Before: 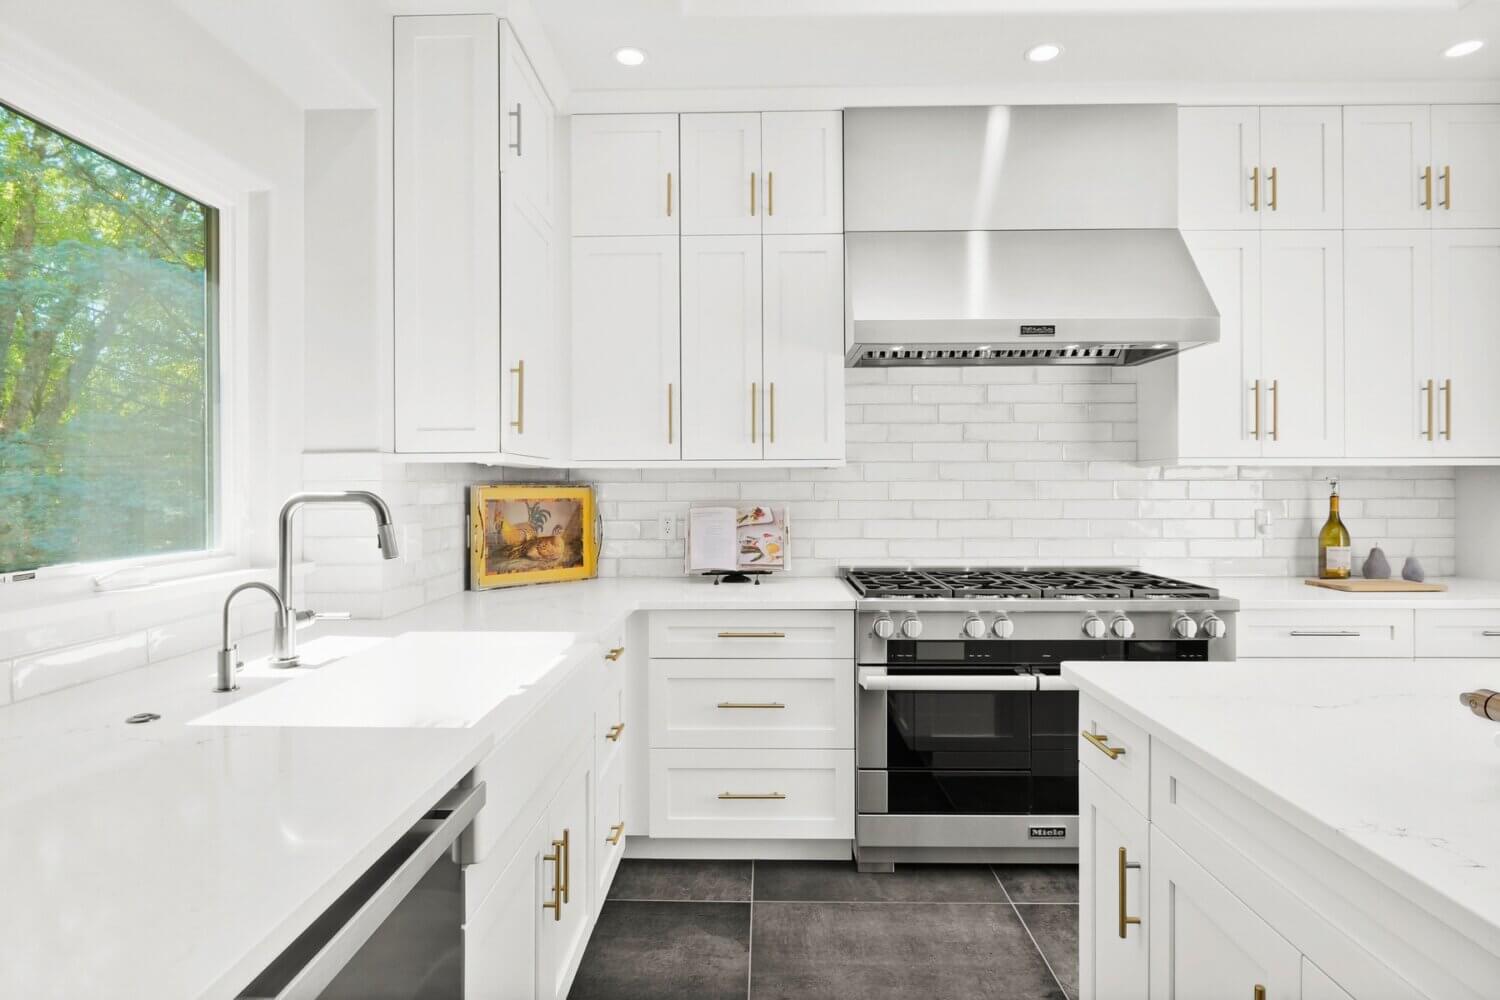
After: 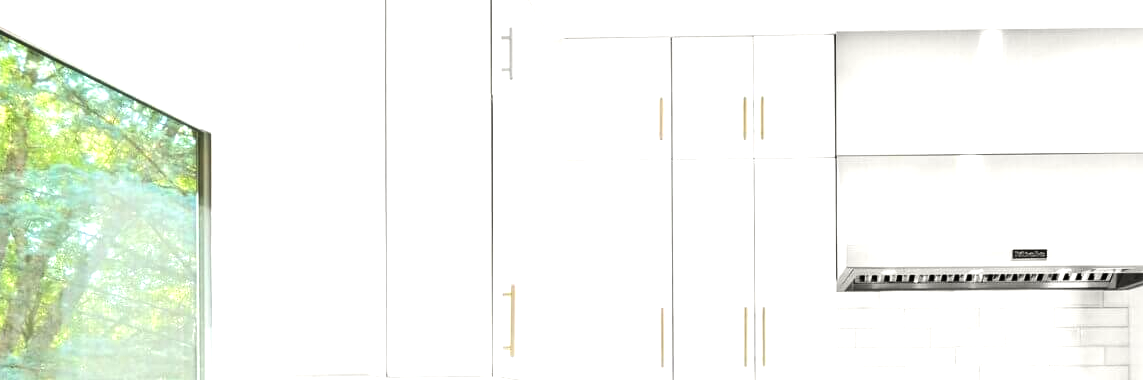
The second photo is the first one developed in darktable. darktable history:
tone equalizer: -8 EV -1.08 EV, -7 EV -1.01 EV, -6 EV -0.867 EV, -5 EV -0.578 EV, -3 EV 0.578 EV, -2 EV 0.867 EV, -1 EV 1.01 EV, +0 EV 1.08 EV, edges refinement/feathering 500, mask exposure compensation -1.57 EV, preserve details no
crop: left 0.579%, top 7.627%, right 23.167%, bottom 54.275%
